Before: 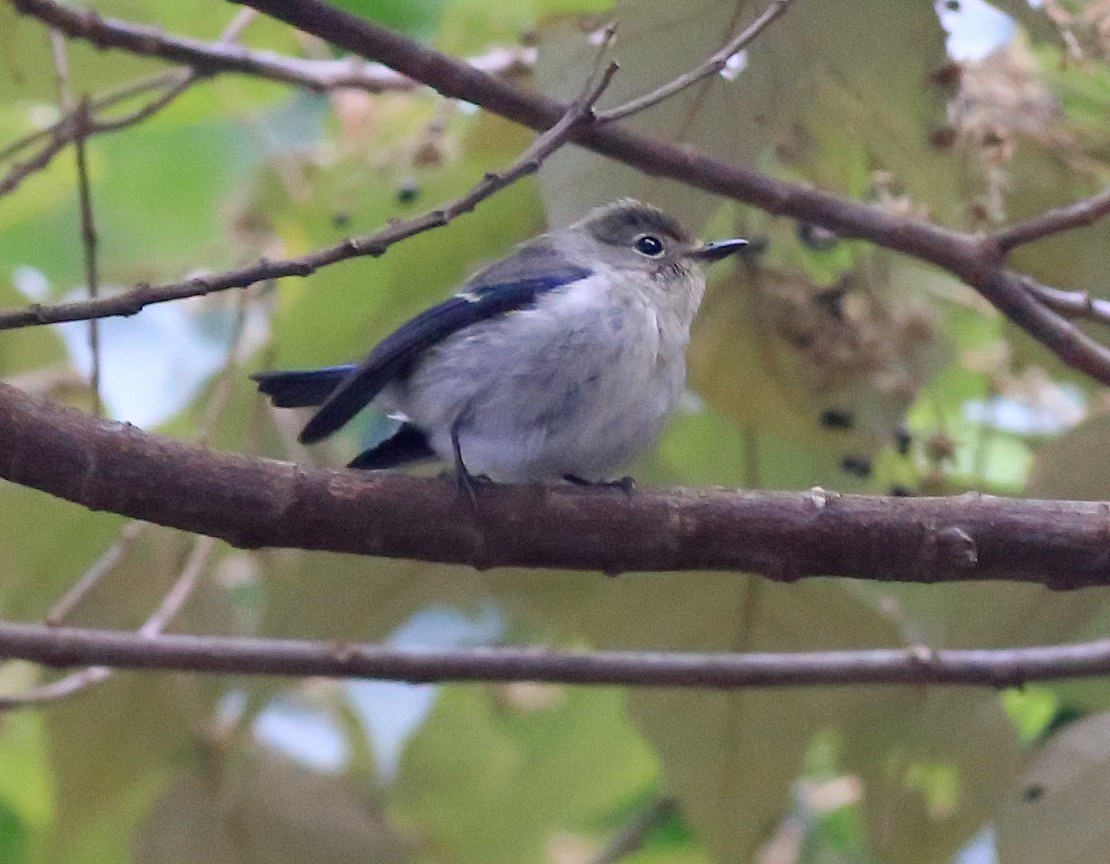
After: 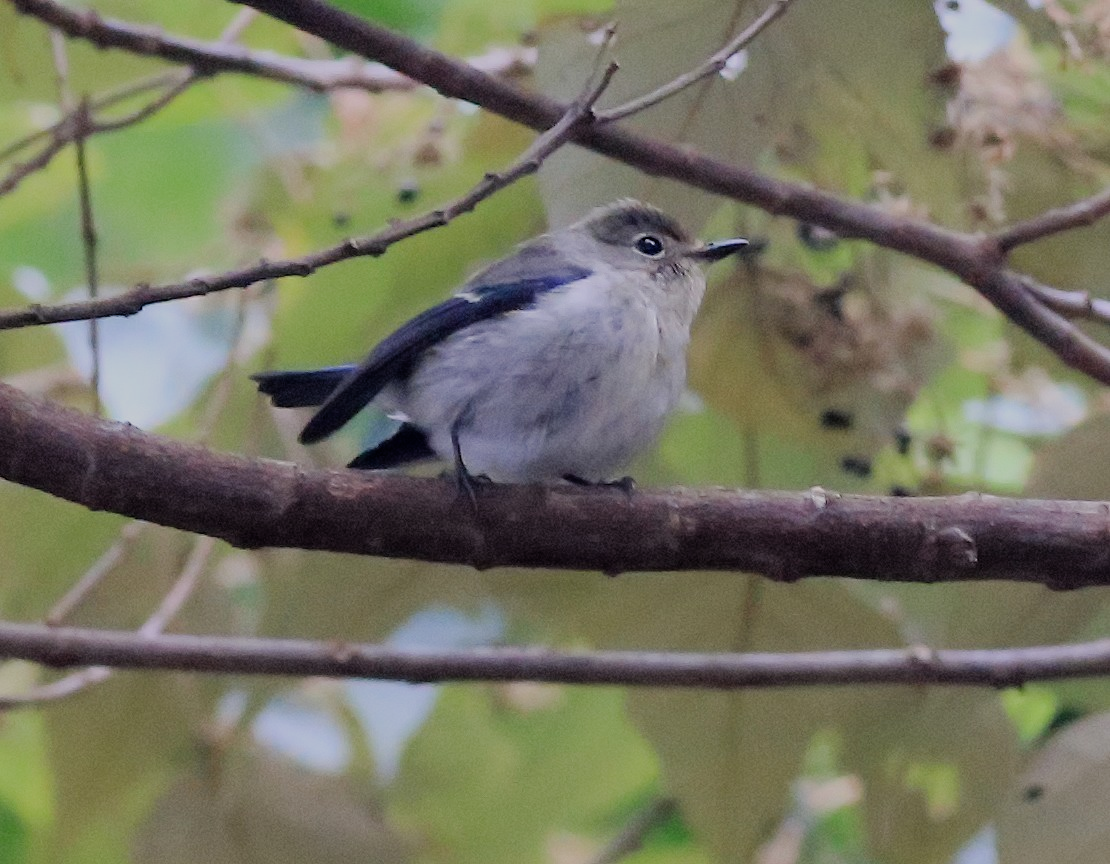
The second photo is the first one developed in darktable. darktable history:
filmic rgb: black relative exposure -7.29 EV, white relative exposure 5.06 EV, hardness 3.2
